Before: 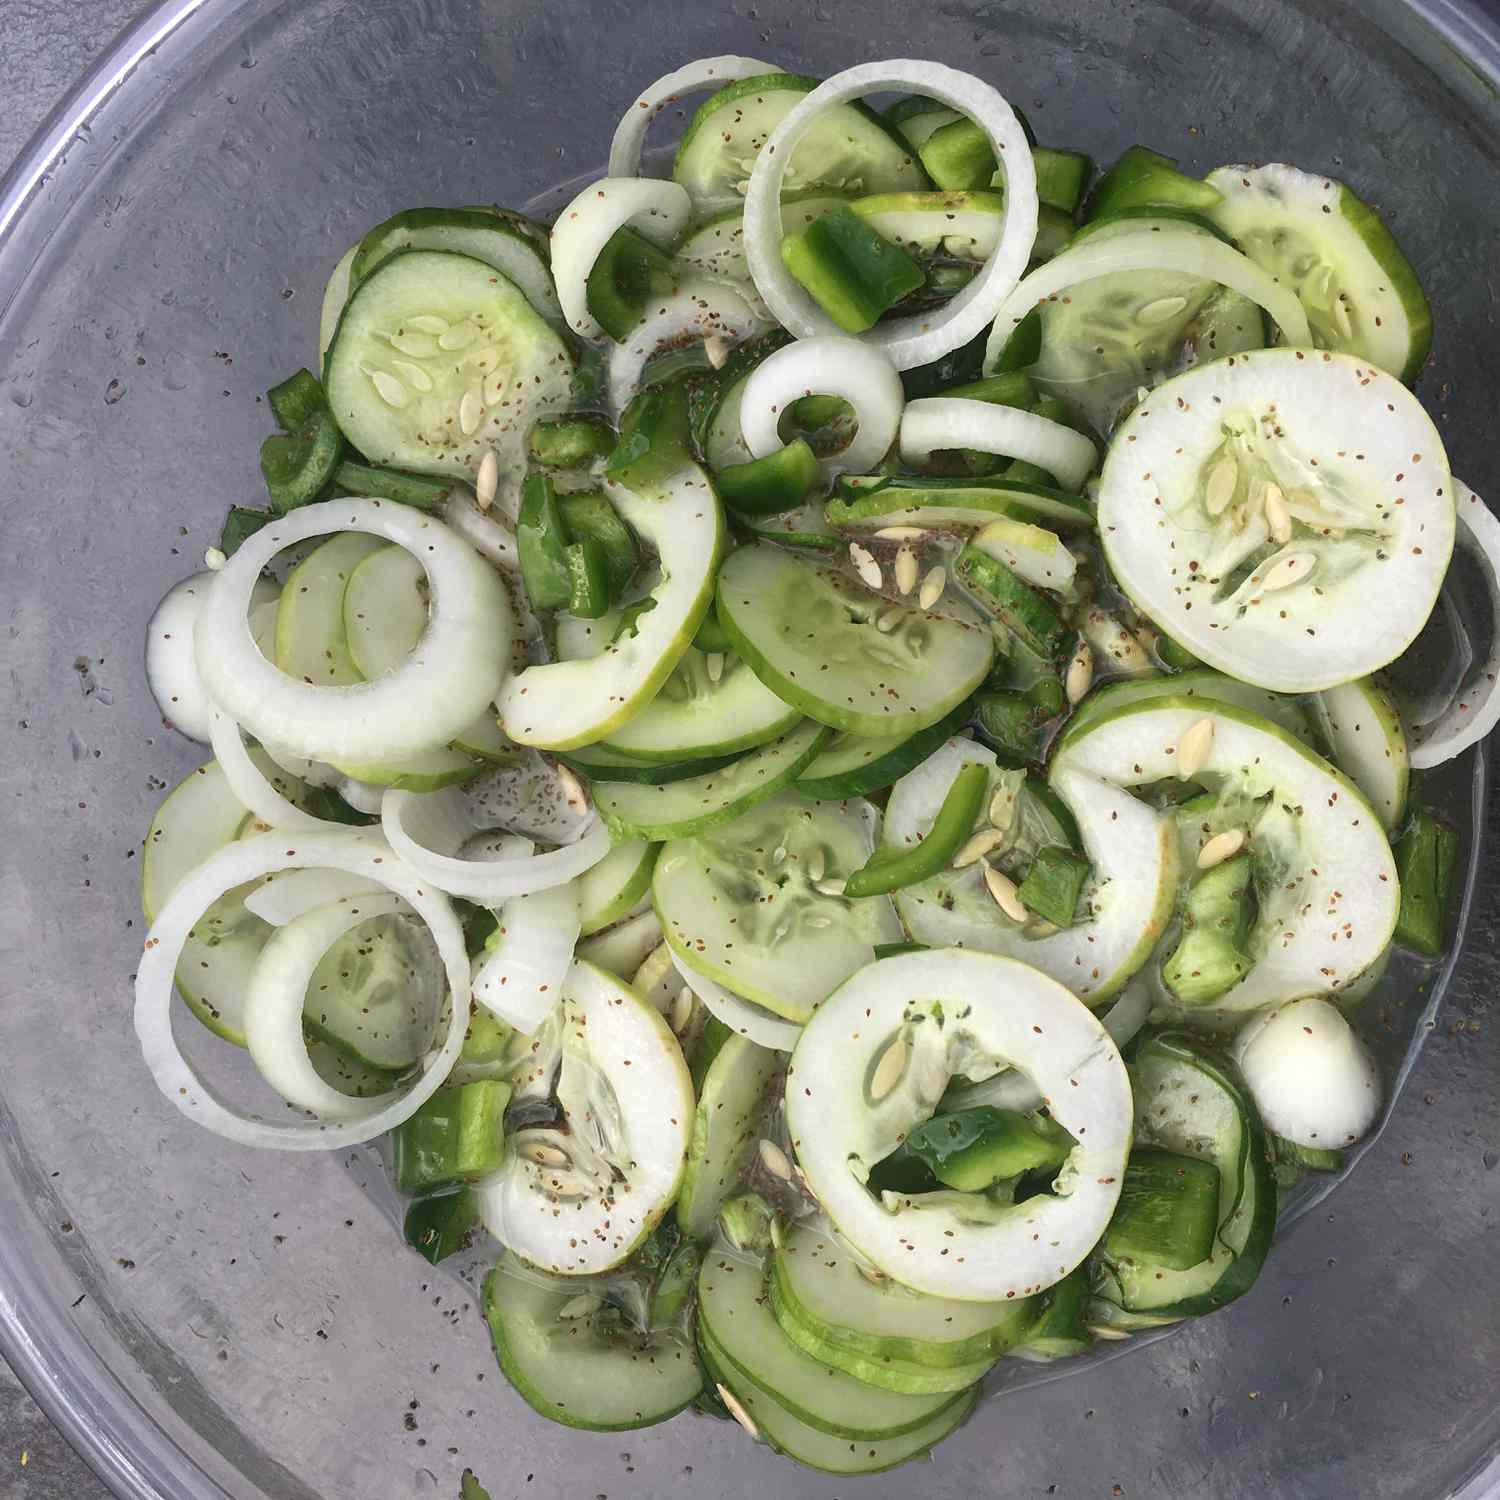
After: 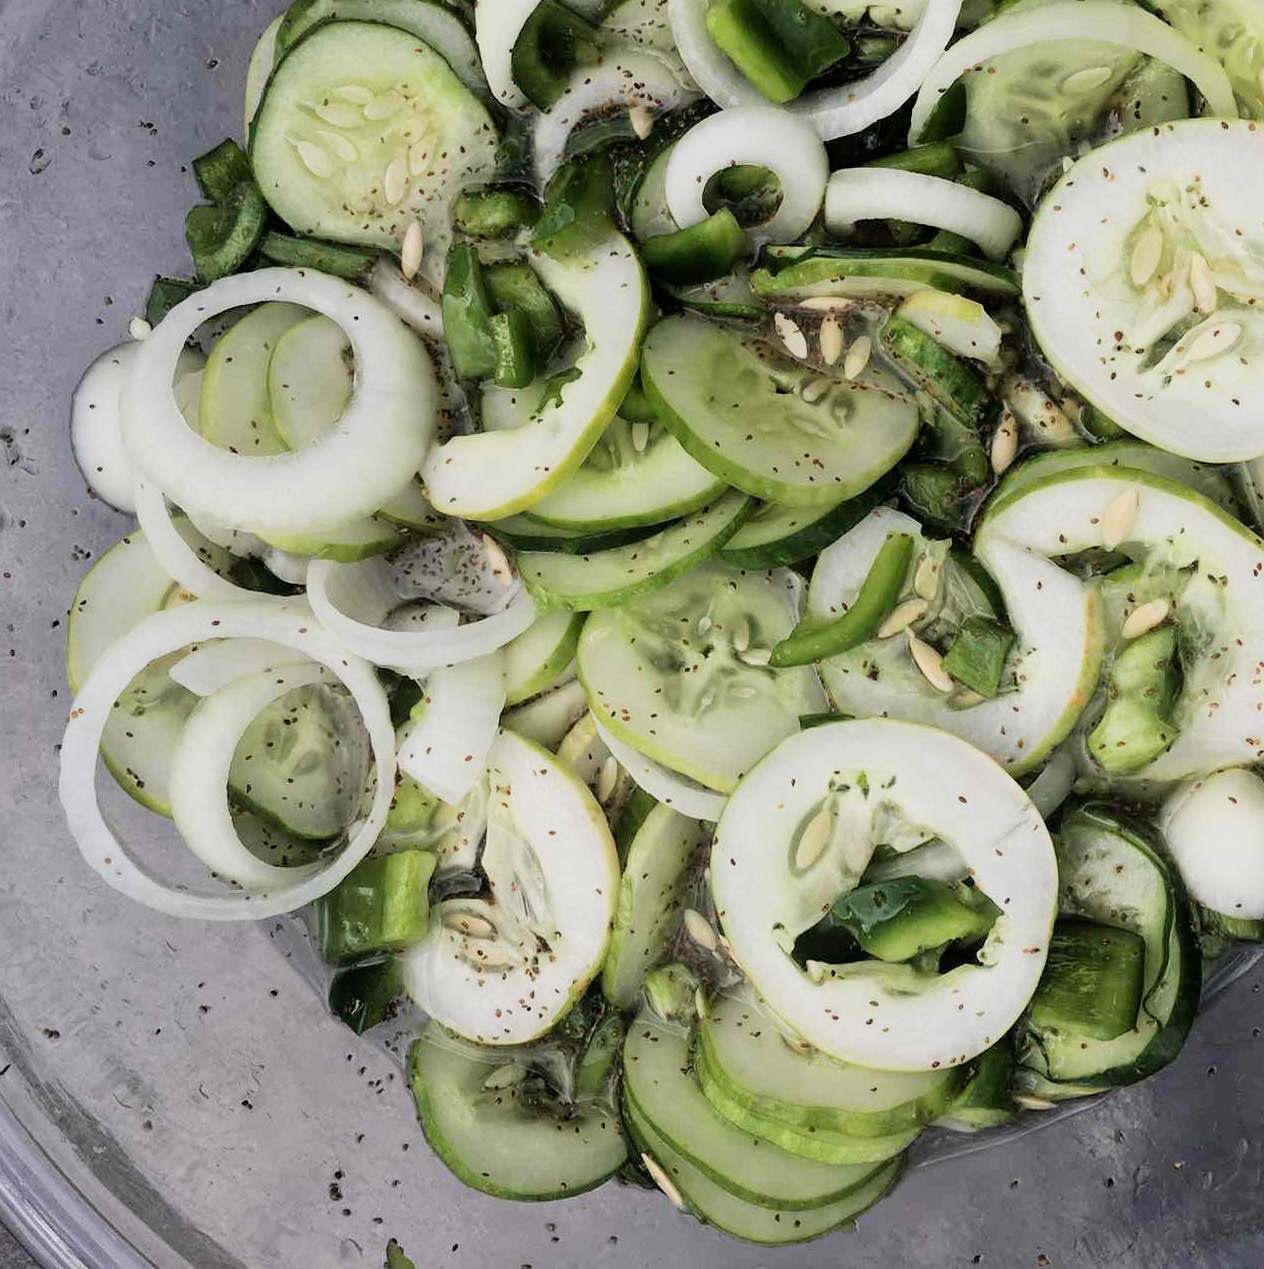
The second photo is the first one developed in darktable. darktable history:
crop and rotate: left 5.024%, top 15.379%, right 10.701%
filmic rgb: black relative exposure -5.07 EV, white relative exposure 3.99 EV, hardness 2.89, contrast 1.299, highlights saturation mix -31.11%
